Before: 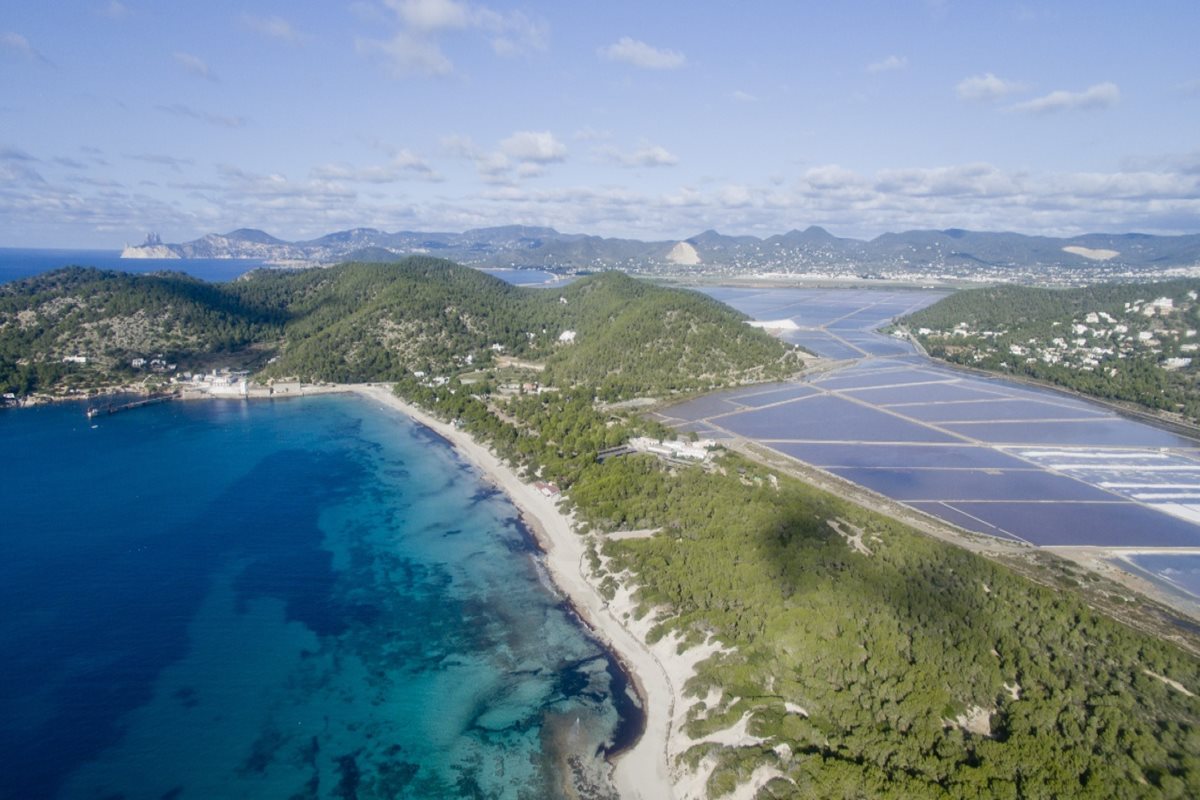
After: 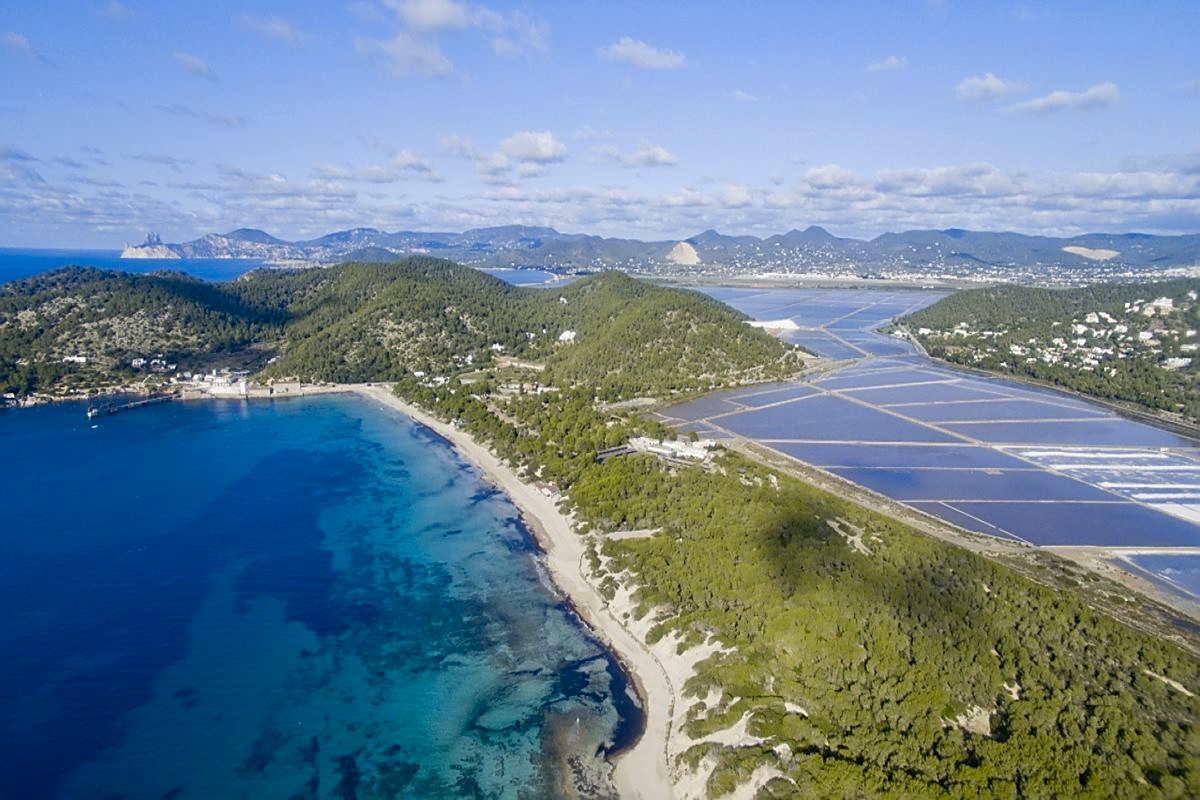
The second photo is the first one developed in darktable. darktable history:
sharpen: on, module defaults
color contrast: green-magenta contrast 0.85, blue-yellow contrast 1.25, unbound 0
haze removal: compatibility mode true, adaptive false
